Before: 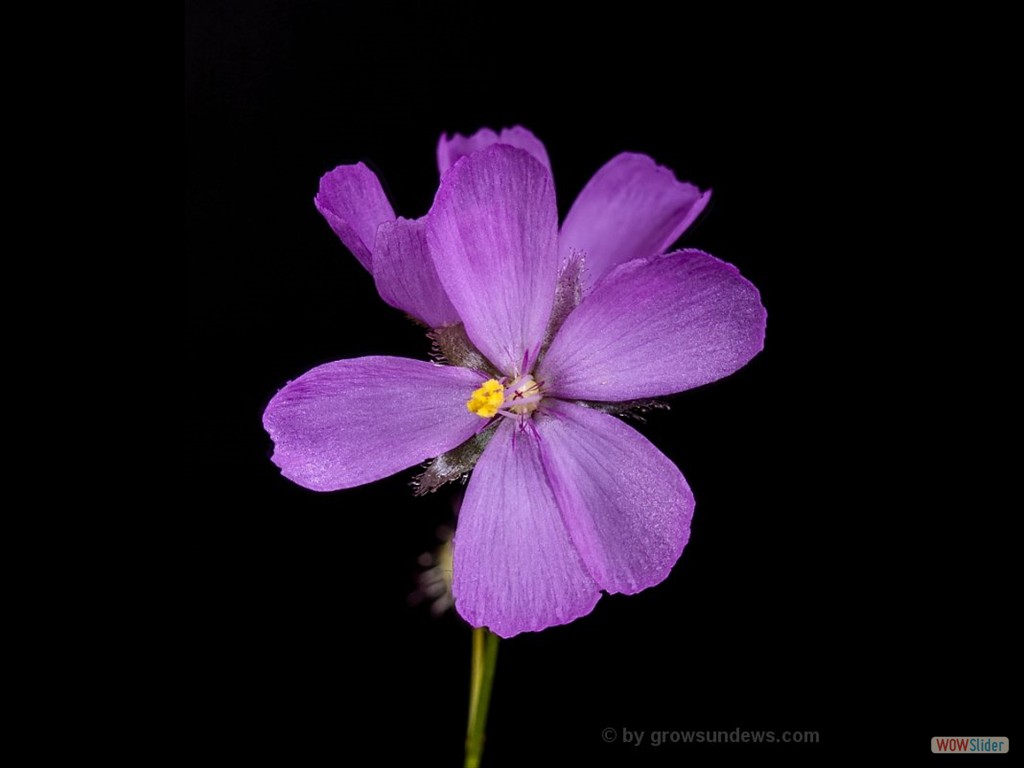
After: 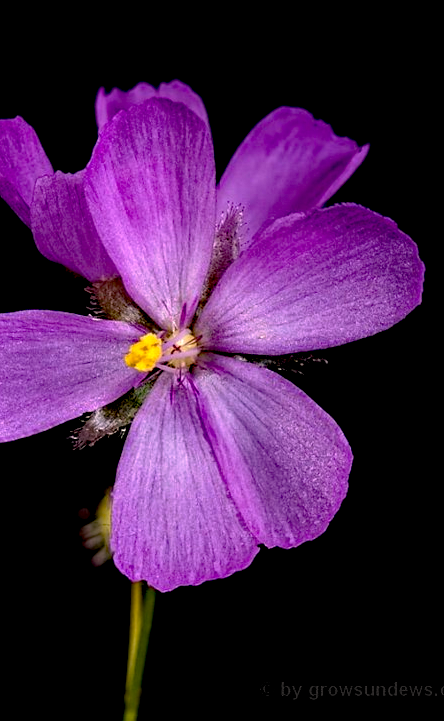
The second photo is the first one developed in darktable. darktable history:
base curve: curves: ch0 [(0.017, 0) (0.425, 0.441) (0.844, 0.933) (1, 1)], preserve colors none
color correction: highlights a* 7.34, highlights b* 4.37
crop: left 33.452%, top 6.025%, right 23.155%
haze removal: strength 0.53, distance 0.925, compatibility mode true, adaptive false
